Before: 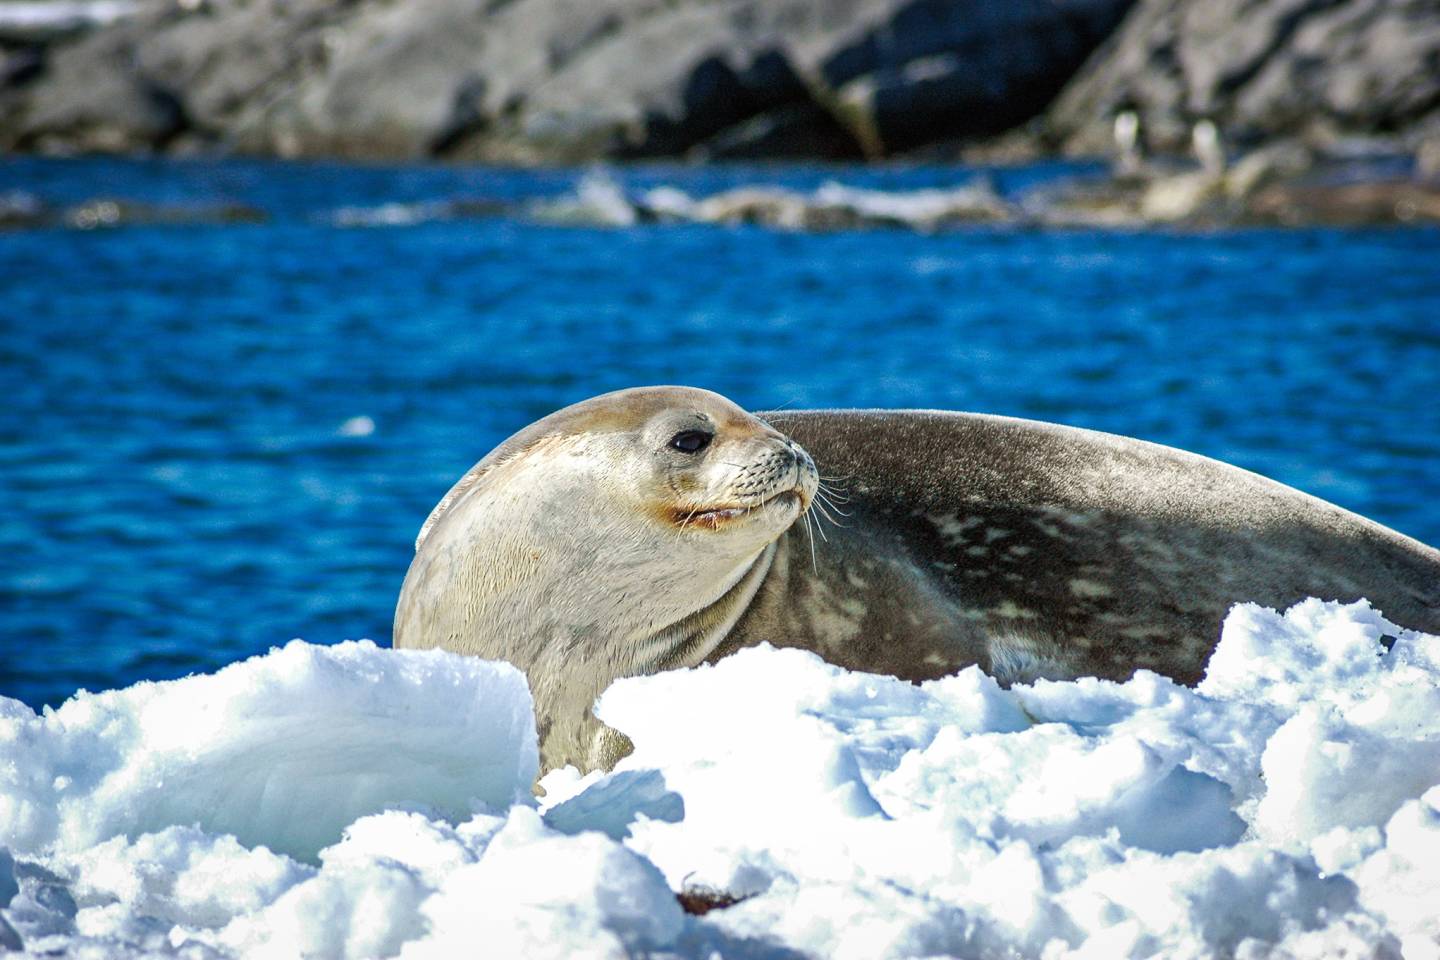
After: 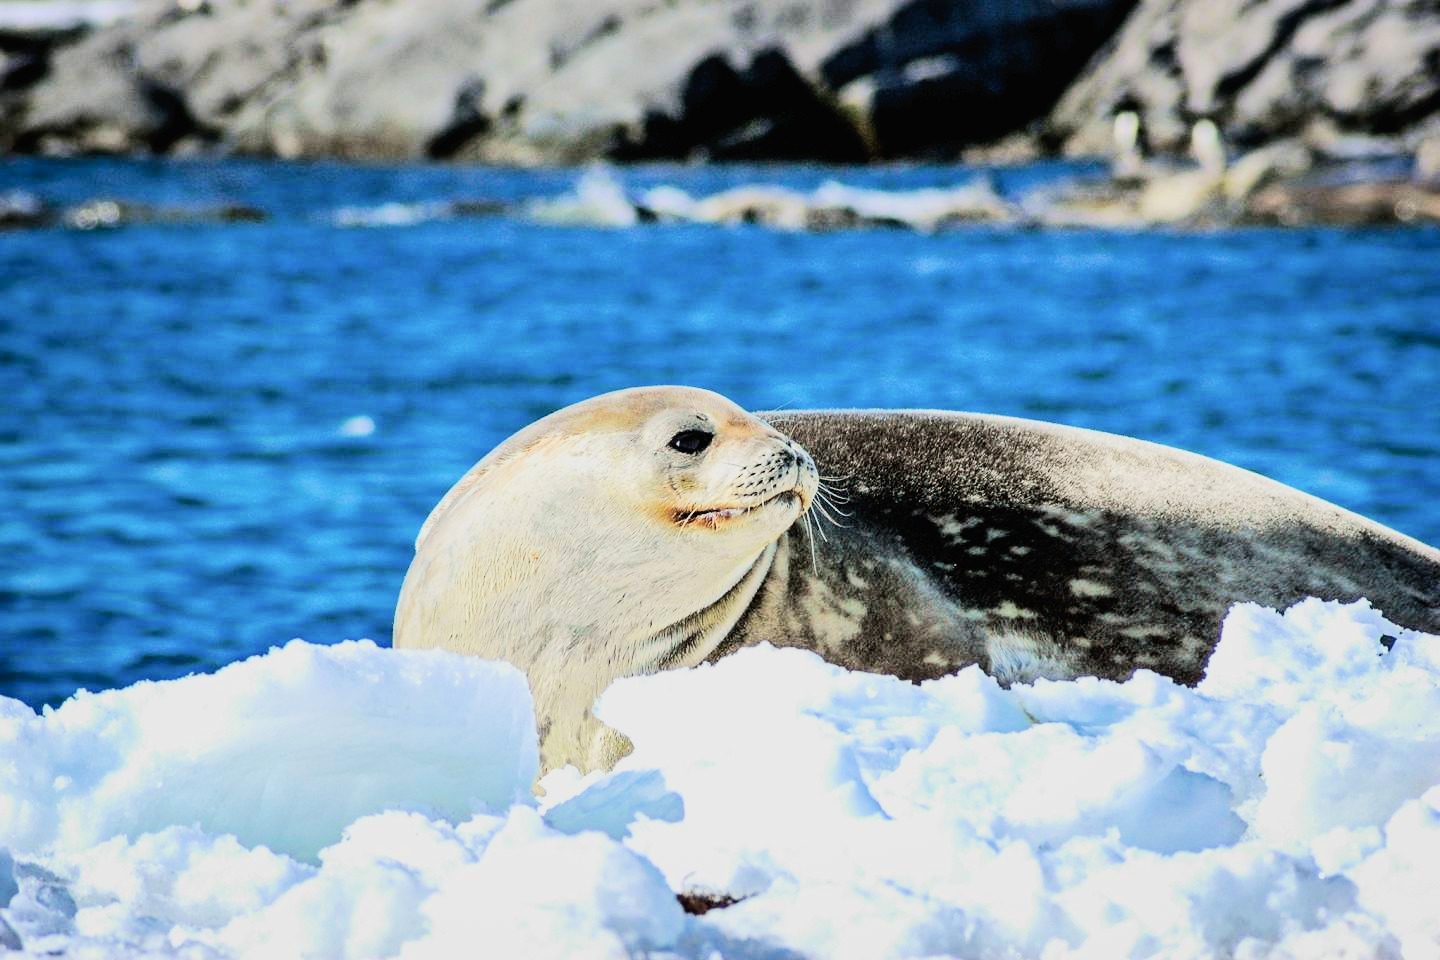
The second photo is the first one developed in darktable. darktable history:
filmic rgb: black relative exposure -4.19 EV, white relative exposure 5.13 EV, hardness 2.13, contrast 1.179, color science v6 (2022)
exposure: exposure 0.641 EV, compensate highlight preservation false
tone curve: curves: ch0 [(0, 0) (0.003, 0.019) (0.011, 0.022) (0.025, 0.029) (0.044, 0.041) (0.069, 0.06) (0.1, 0.09) (0.136, 0.123) (0.177, 0.163) (0.224, 0.206) (0.277, 0.268) (0.335, 0.35) (0.399, 0.436) (0.468, 0.526) (0.543, 0.624) (0.623, 0.713) (0.709, 0.779) (0.801, 0.845) (0.898, 0.912) (1, 1)], color space Lab, independent channels, preserve colors none
